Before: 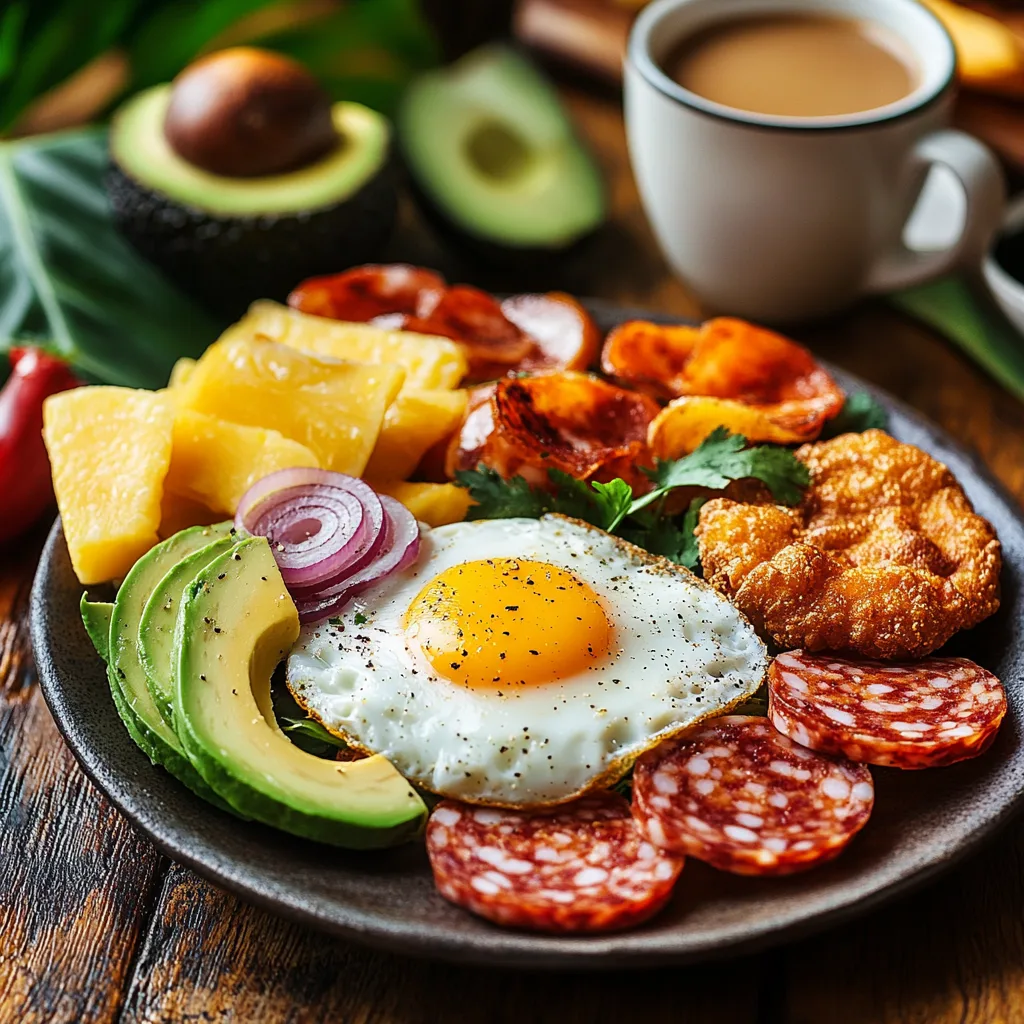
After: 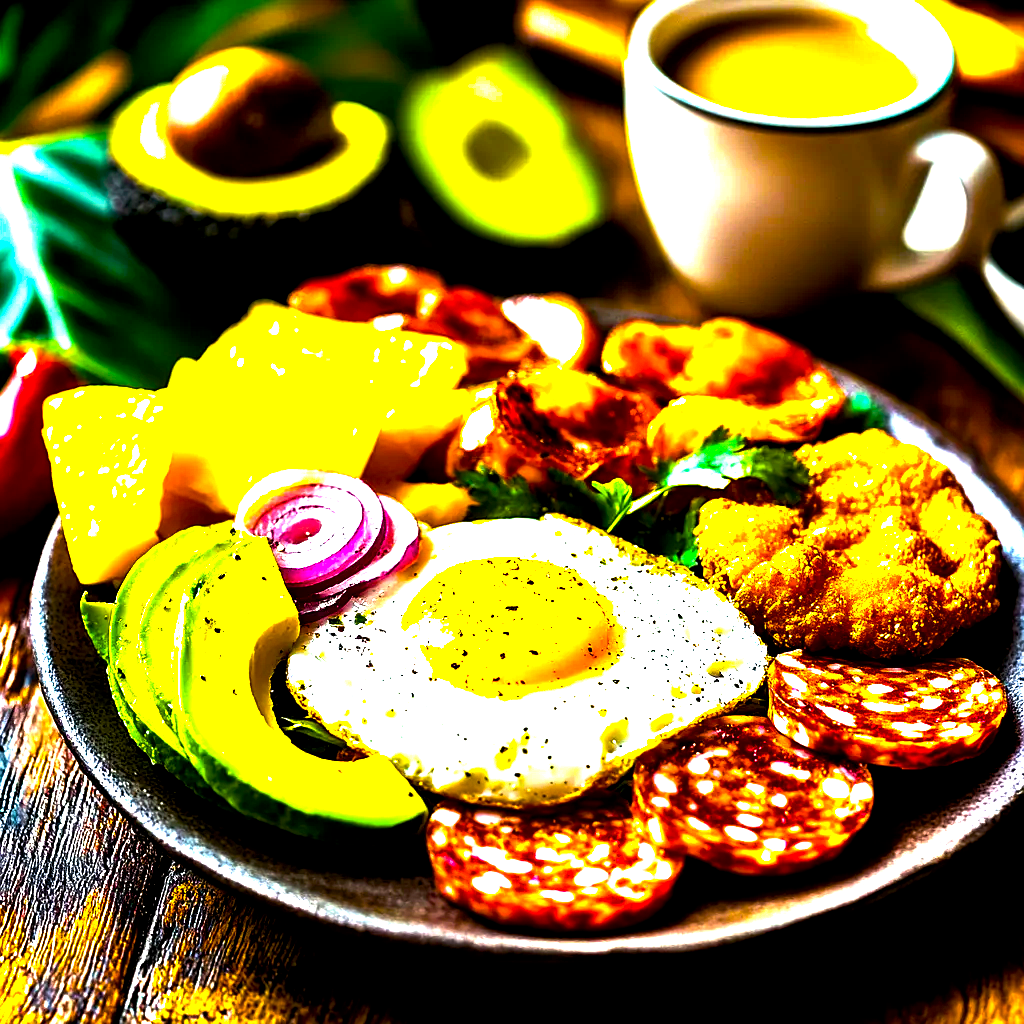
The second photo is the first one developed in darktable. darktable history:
color balance rgb: linear chroma grading › shadows -30%, linear chroma grading › global chroma 35%, perceptual saturation grading › global saturation 75%, perceptual saturation grading › shadows -30%, perceptual brilliance grading › highlights 75%, perceptual brilliance grading › shadows -30%, global vibrance 35%
exposure: black level correction 0.012, exposure 0.7 EV, compensate exposure bias true, compensate highlight preservation false
